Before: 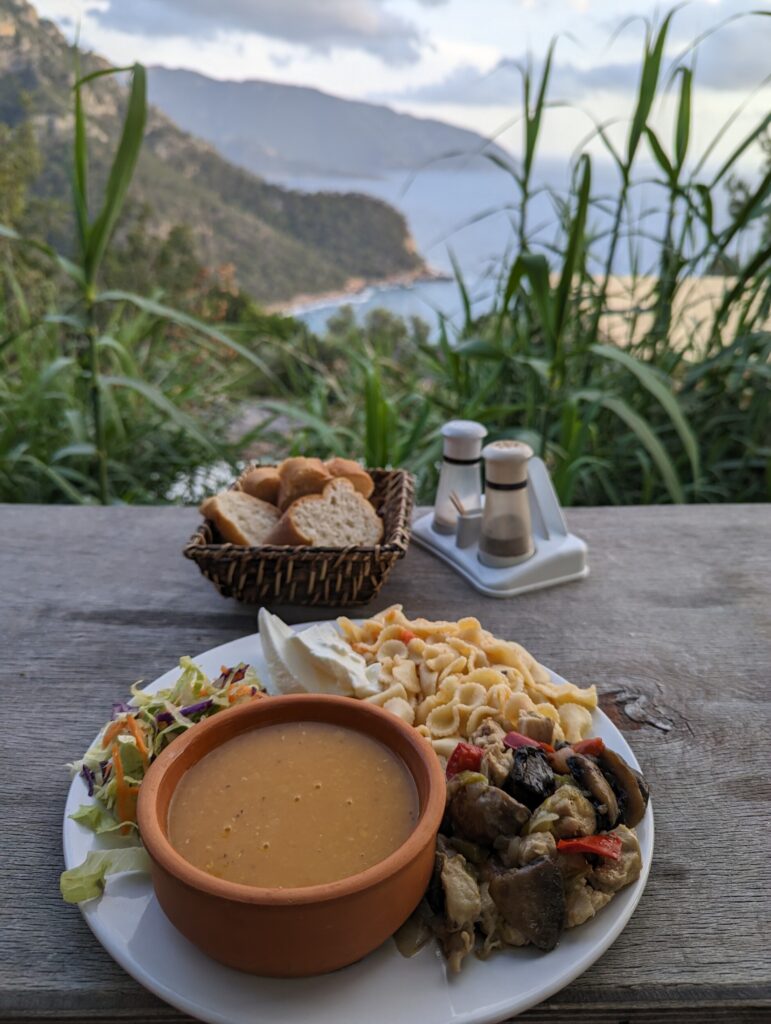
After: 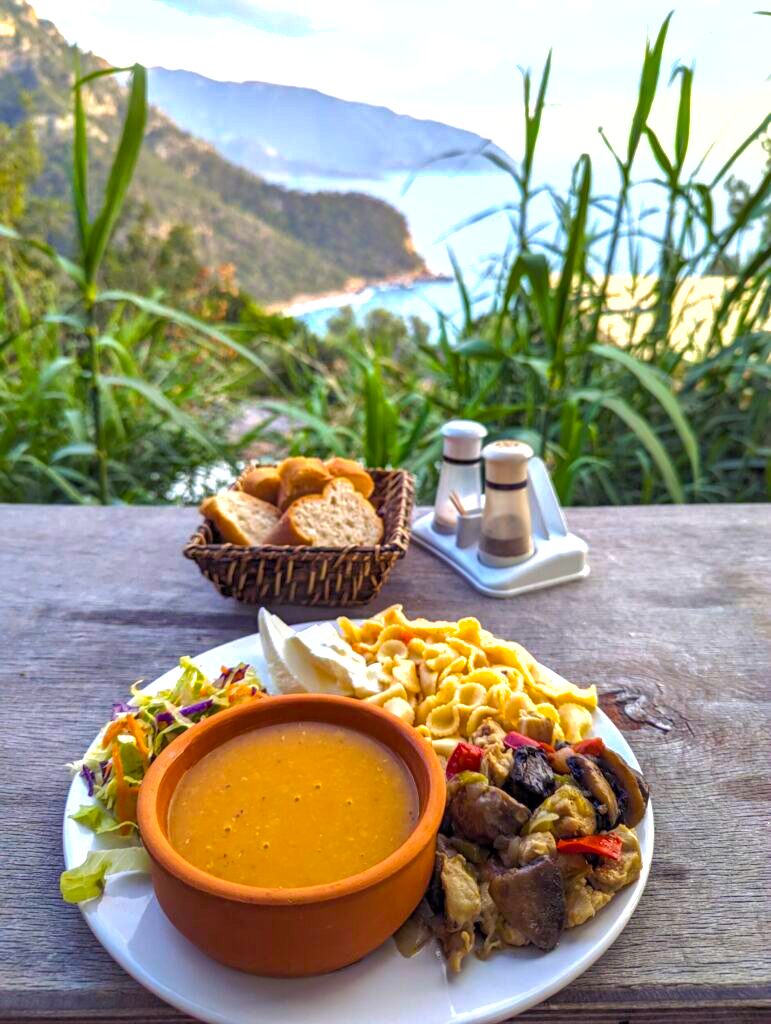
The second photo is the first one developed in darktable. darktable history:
exposure: black level correction 0, exposure 1.2 EV, compensate highlight preservation false
local contrast: on, module defaults
shadows and highlights: on, module defaults
color balance rgb: shadows lift › luminance -21.408%, shadows lift › chroma 8.982%, shadows lift › hue 284.12°, perceptual saturation grading › global saturation 25.439%, global vibrance 44.374%
